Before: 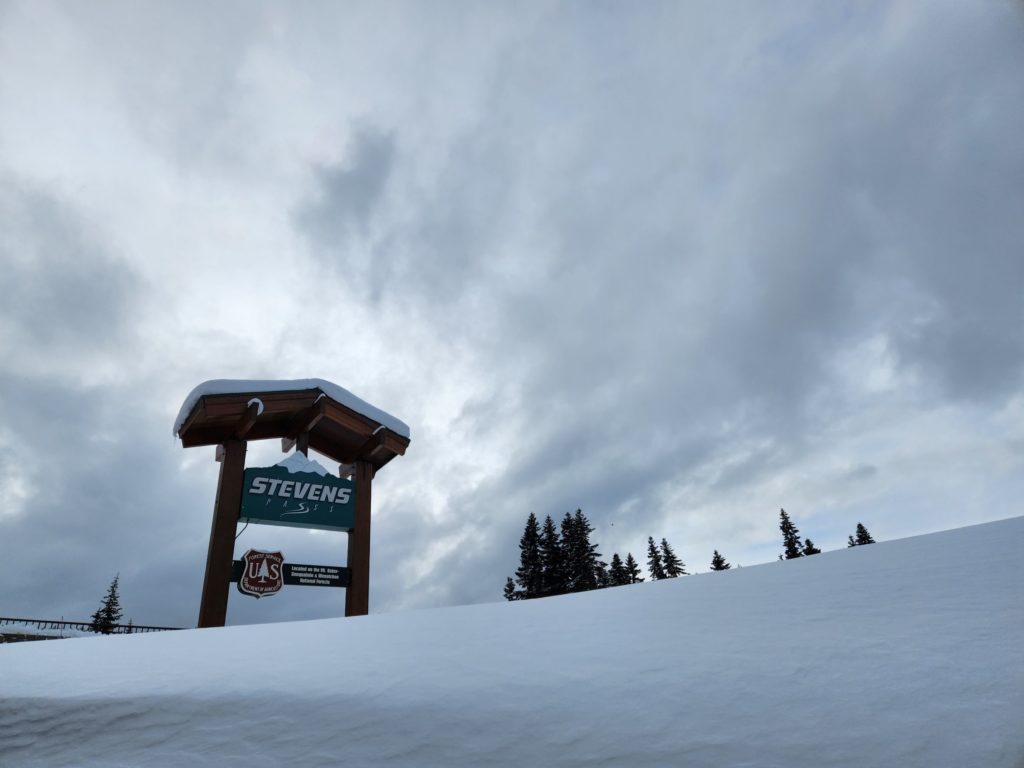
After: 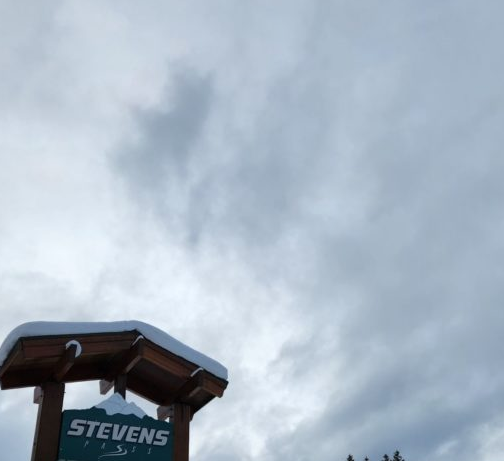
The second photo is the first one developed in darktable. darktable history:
crop: left 17.835%, top 7.675%, right 32.881%, bottom 32.213%
tone equalizer: on, module defaults
